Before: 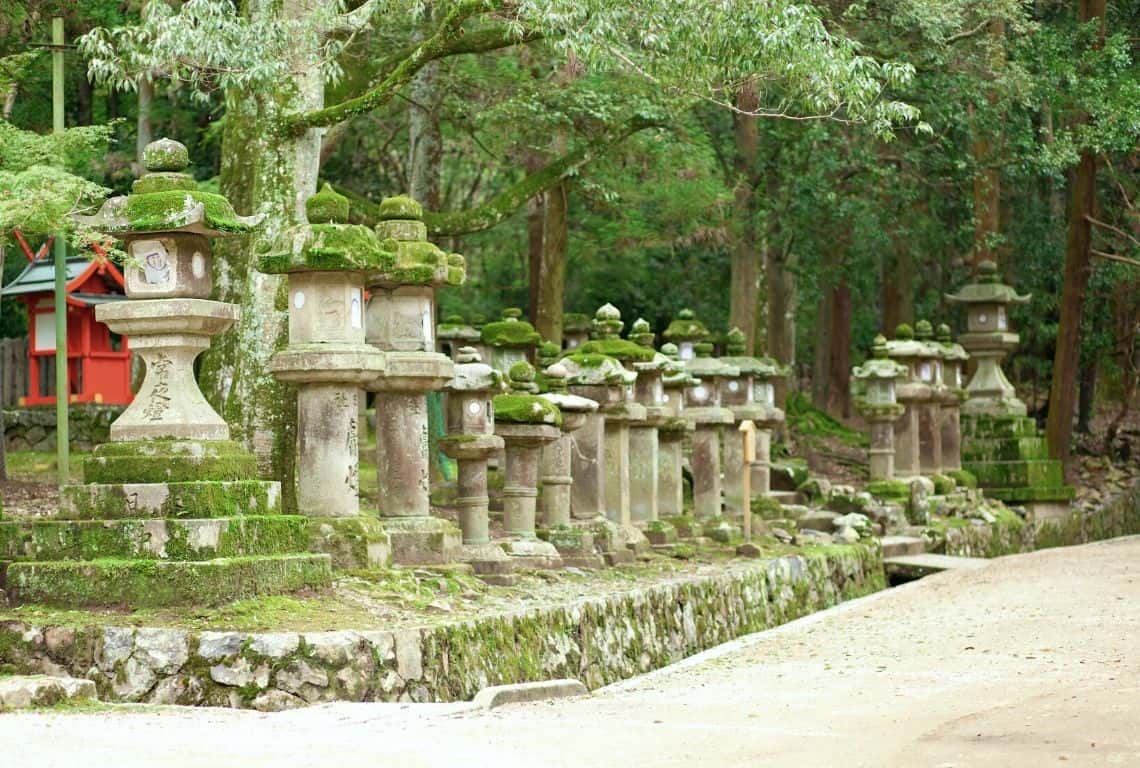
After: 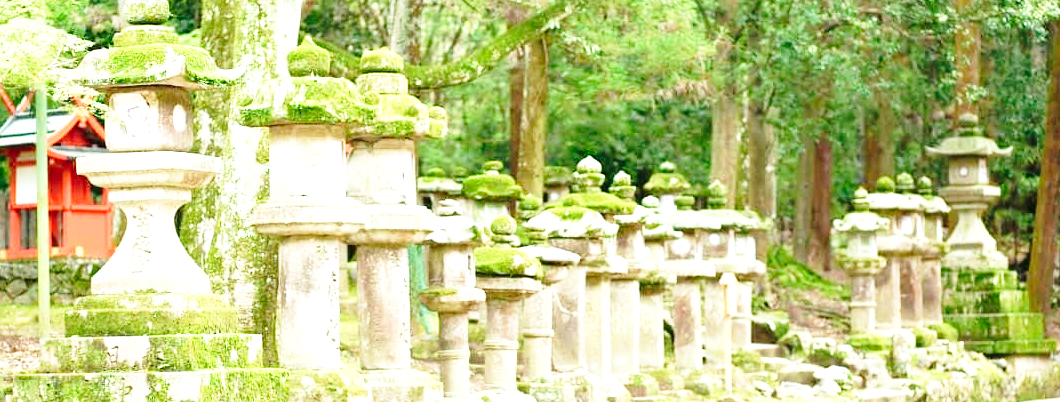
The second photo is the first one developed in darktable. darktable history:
exposure: black level correction 0, exposure 1.198 EV, compensate exposure bias true, compensate highlight preservation false
crop: left 1.744%, top 19.225%, right 5.069%, bottom 28.357%
base curve: curves: ch0 [(0, 0) (0.028, 0.03) (0.121, 0.232) (0.46, 0.748) (0.859, 0.968) (1, 1)], preserve colors none
